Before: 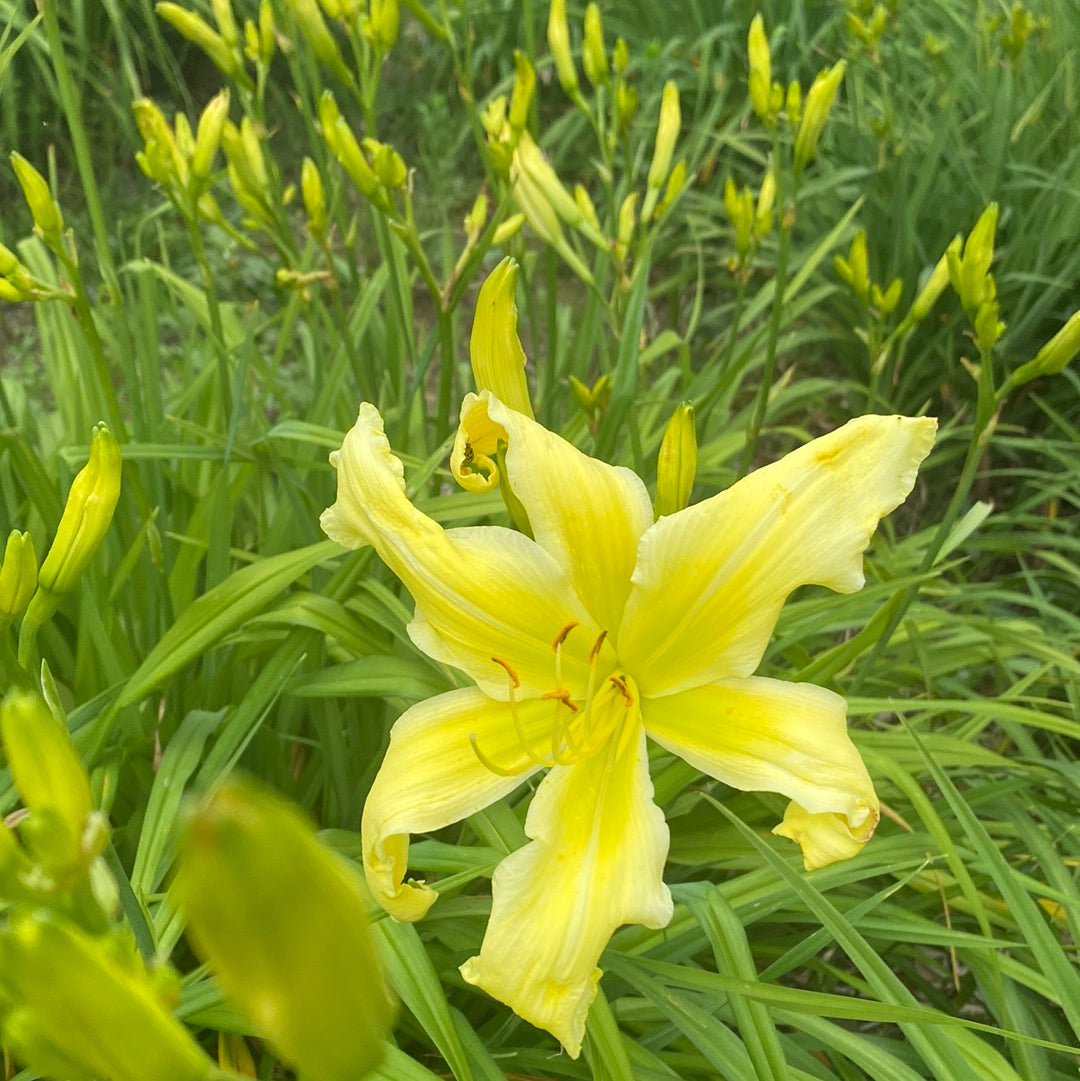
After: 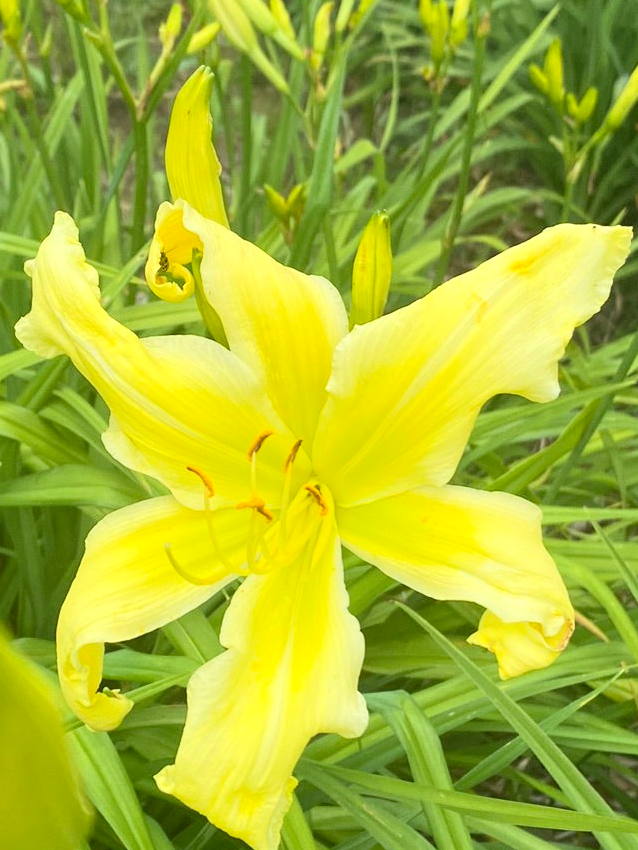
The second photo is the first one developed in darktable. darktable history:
contrast brightness saturation: contrast 0.2, brightness 0.15, saturation 0.14
crop and rotate: left 28.256%, top 17.734%, right 12.656%, bottom 3.573%
tone equalizer: on, module defaults
